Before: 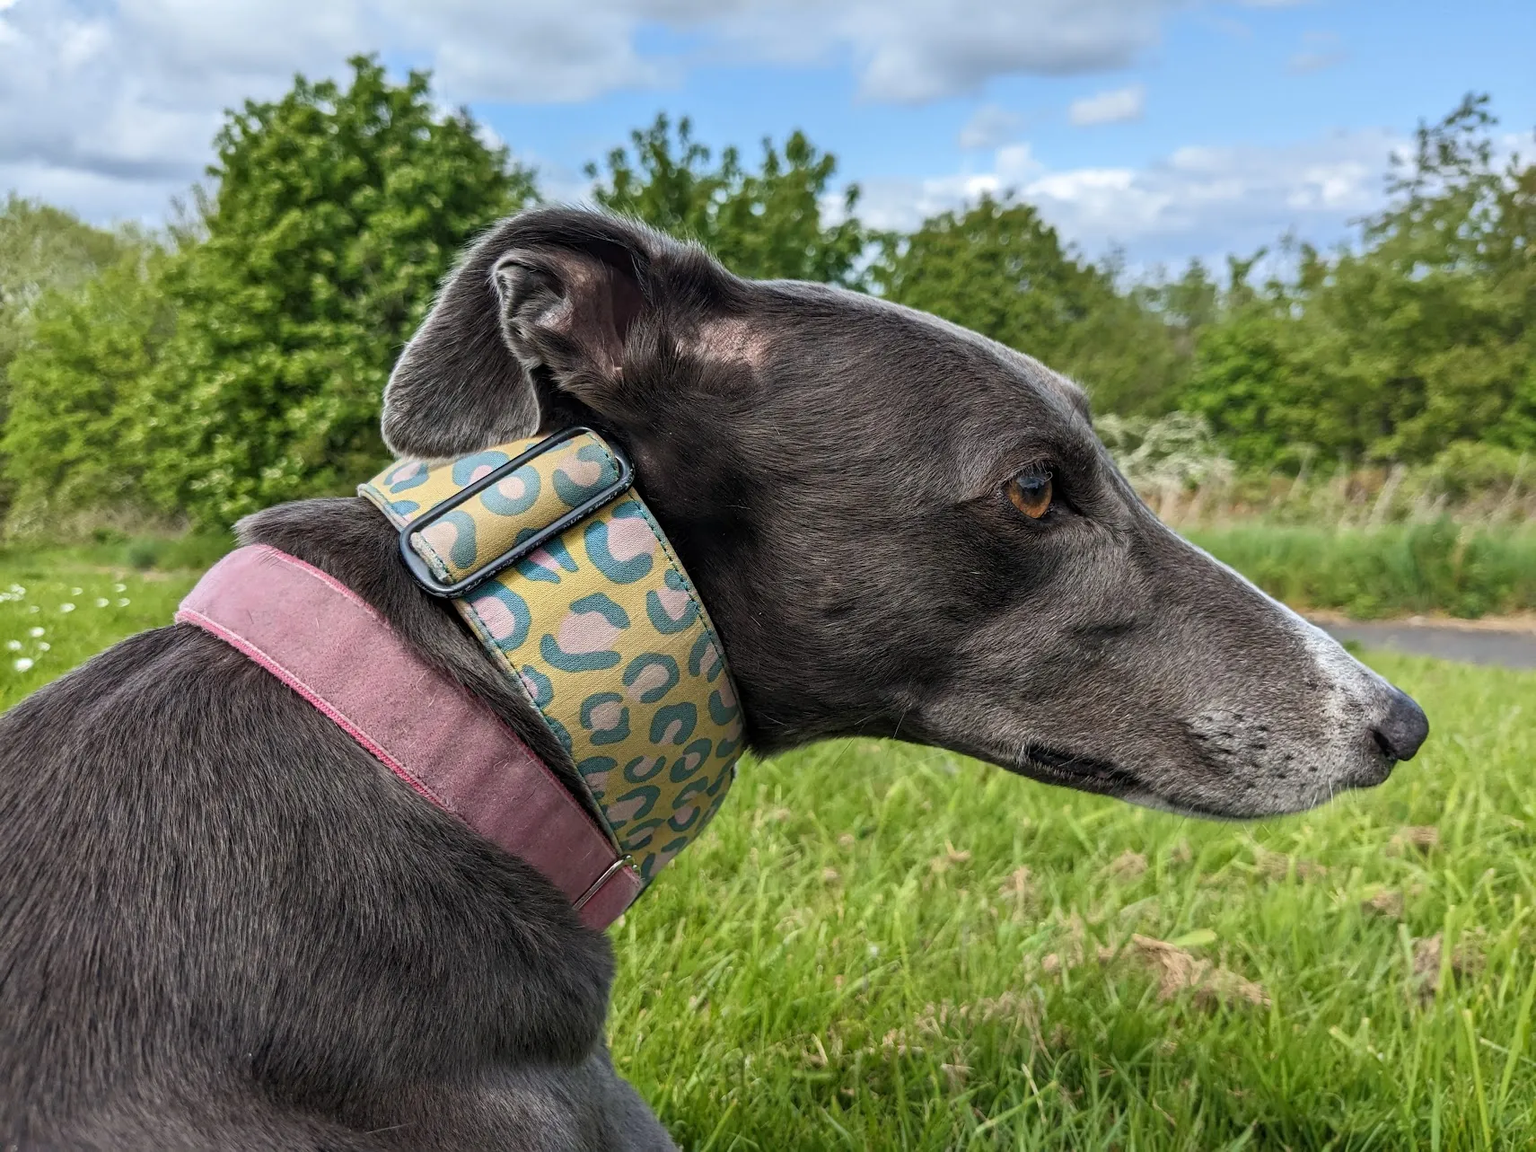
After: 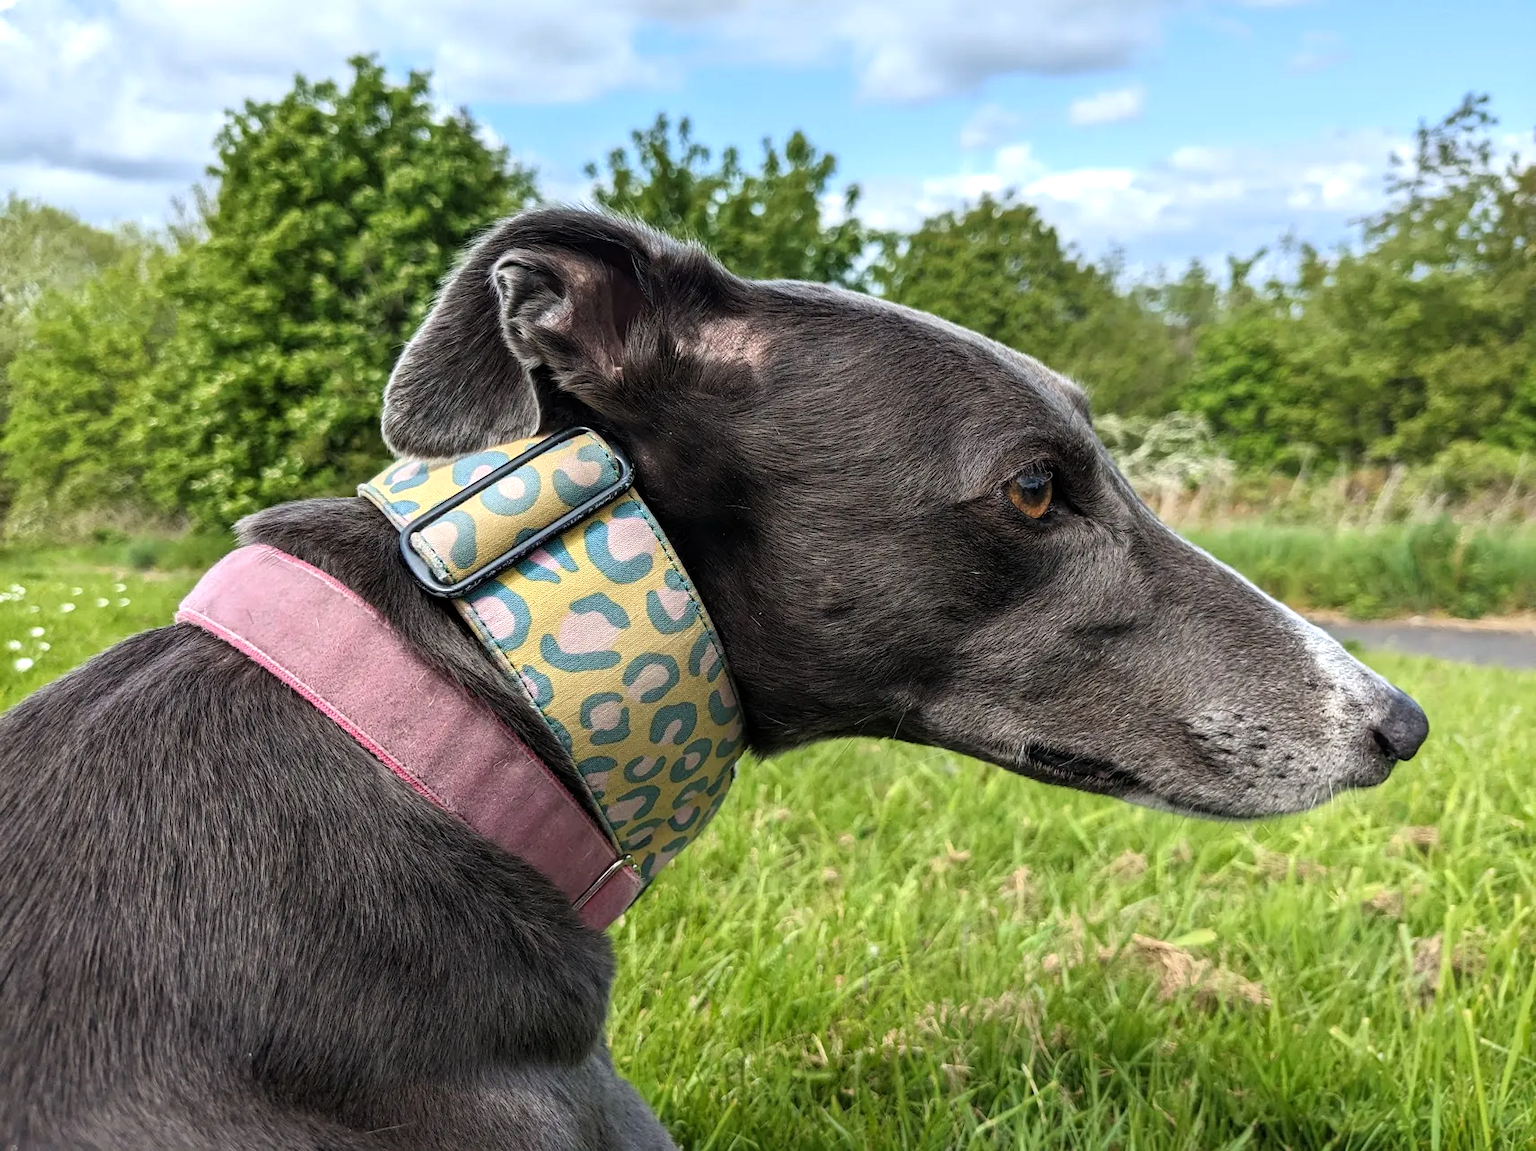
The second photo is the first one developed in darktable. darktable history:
tone equalizer: -8 EV -0.406 EV, -7 EV -0.358 EV, -6 EV -0.344 EV, -5 EV -0.23 EV, -3 EV 0.2 EV, -2 EV 0.343 EV, -1 EV 0.4 EV, +0 EV 0.392 EV, mask exposure compensation -0.491 EV
